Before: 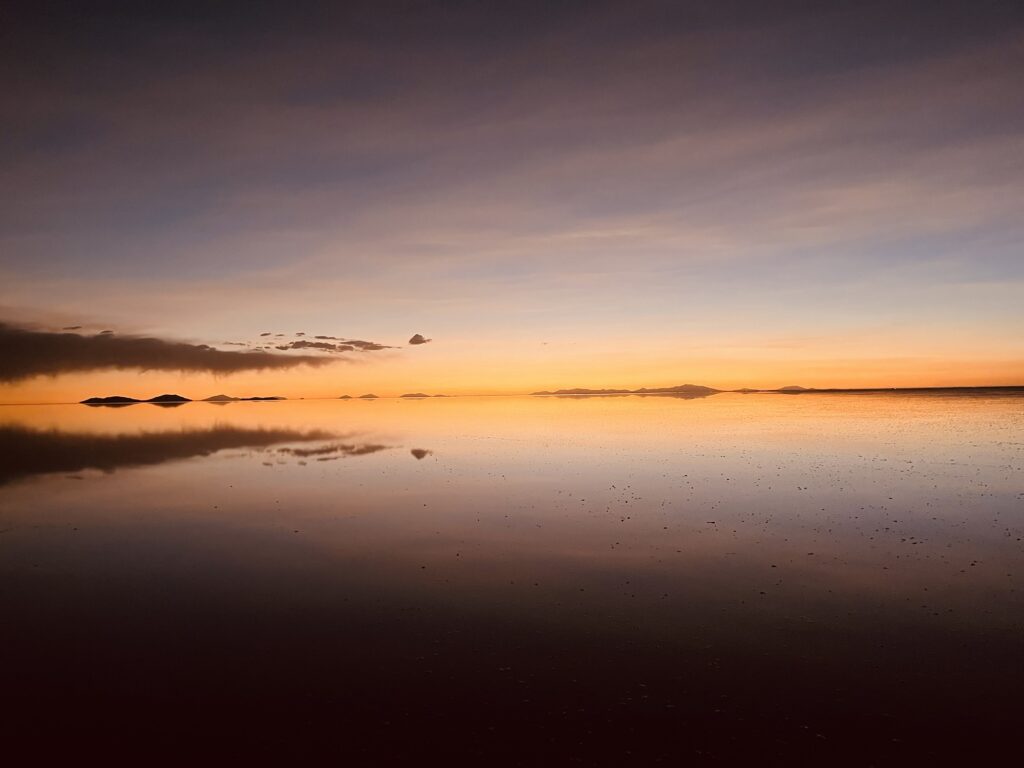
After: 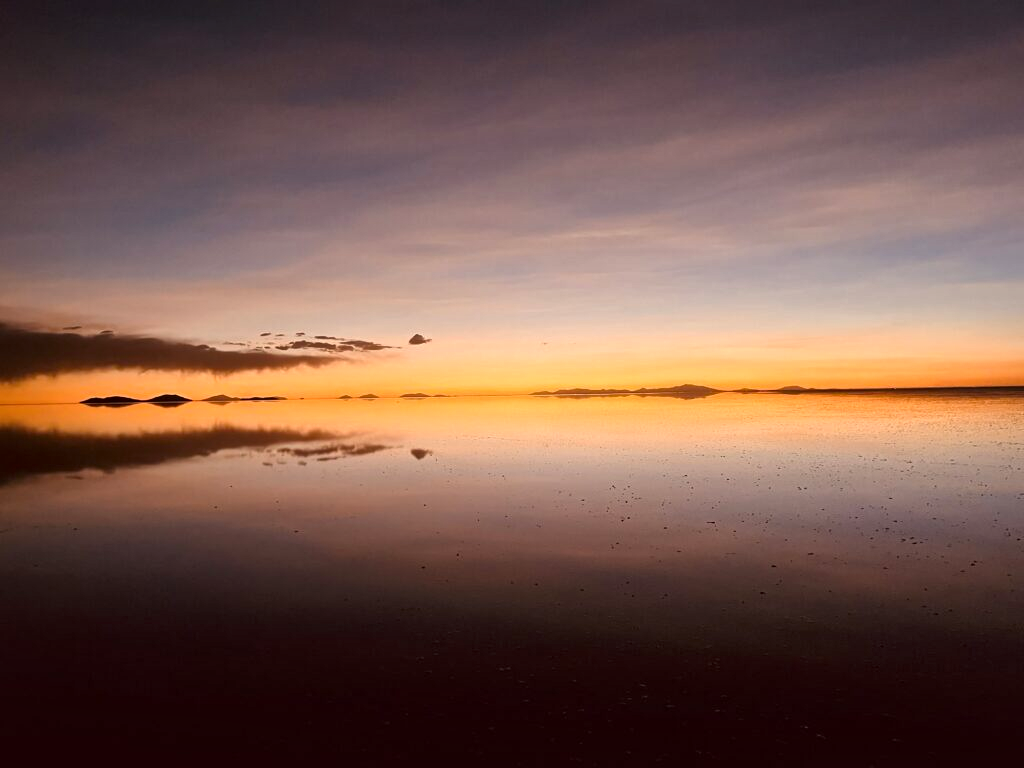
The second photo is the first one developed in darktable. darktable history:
local contrast: mode bilateral grid, contrast 20, coarseness 50, detail 150%, midtone range 0.2
color balance rgb: perceptual saturation grading › global saturation 0.589%
